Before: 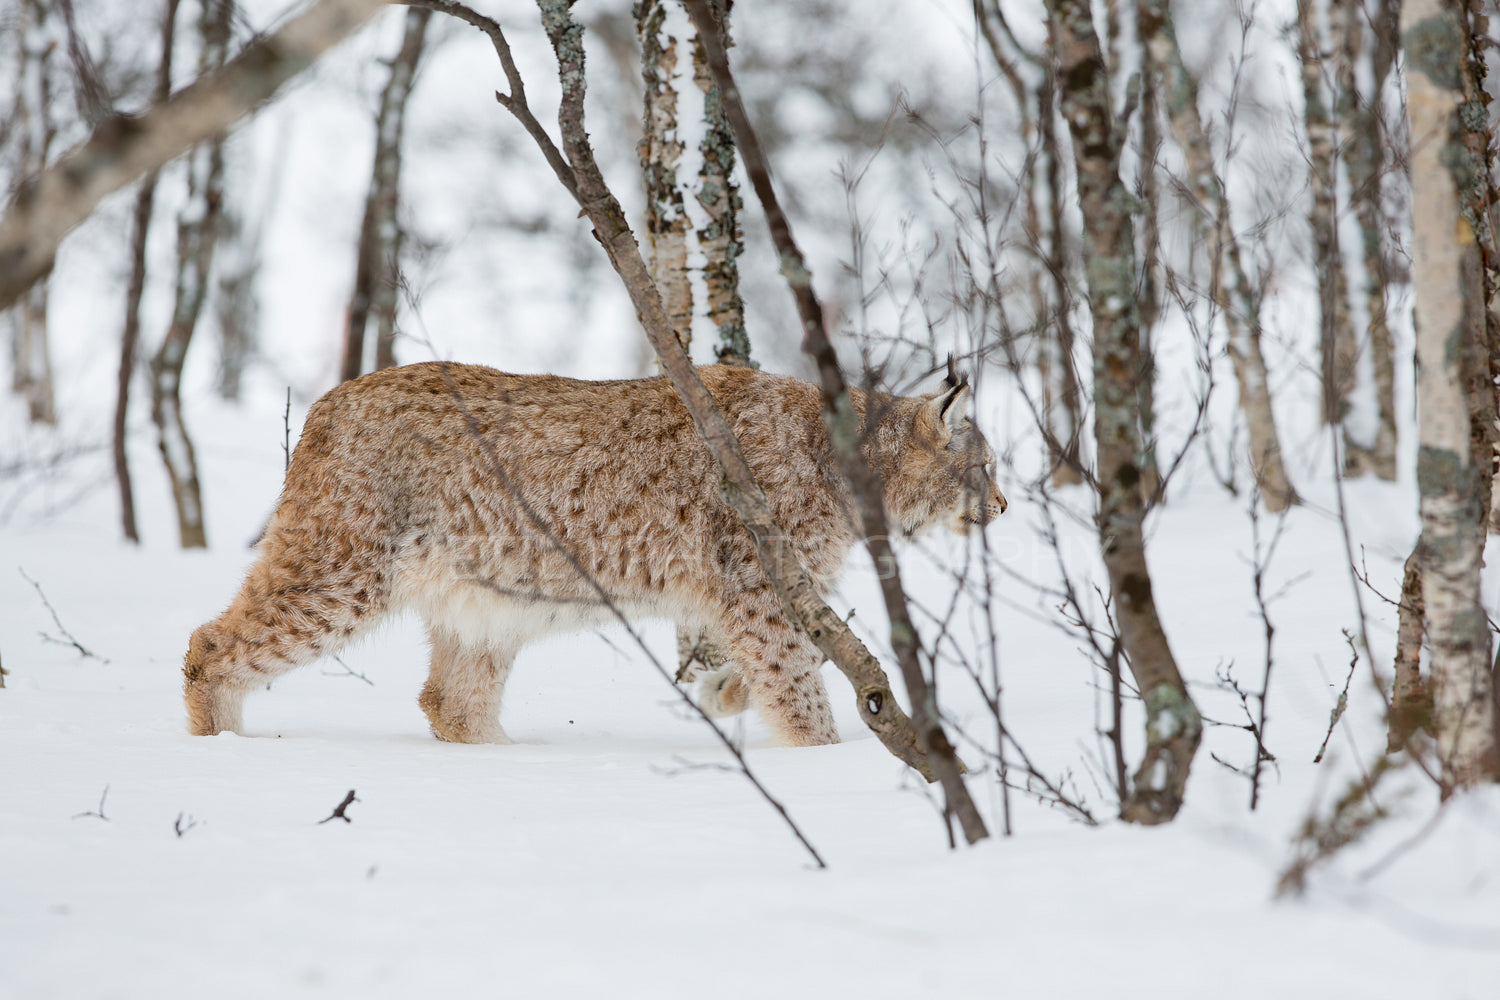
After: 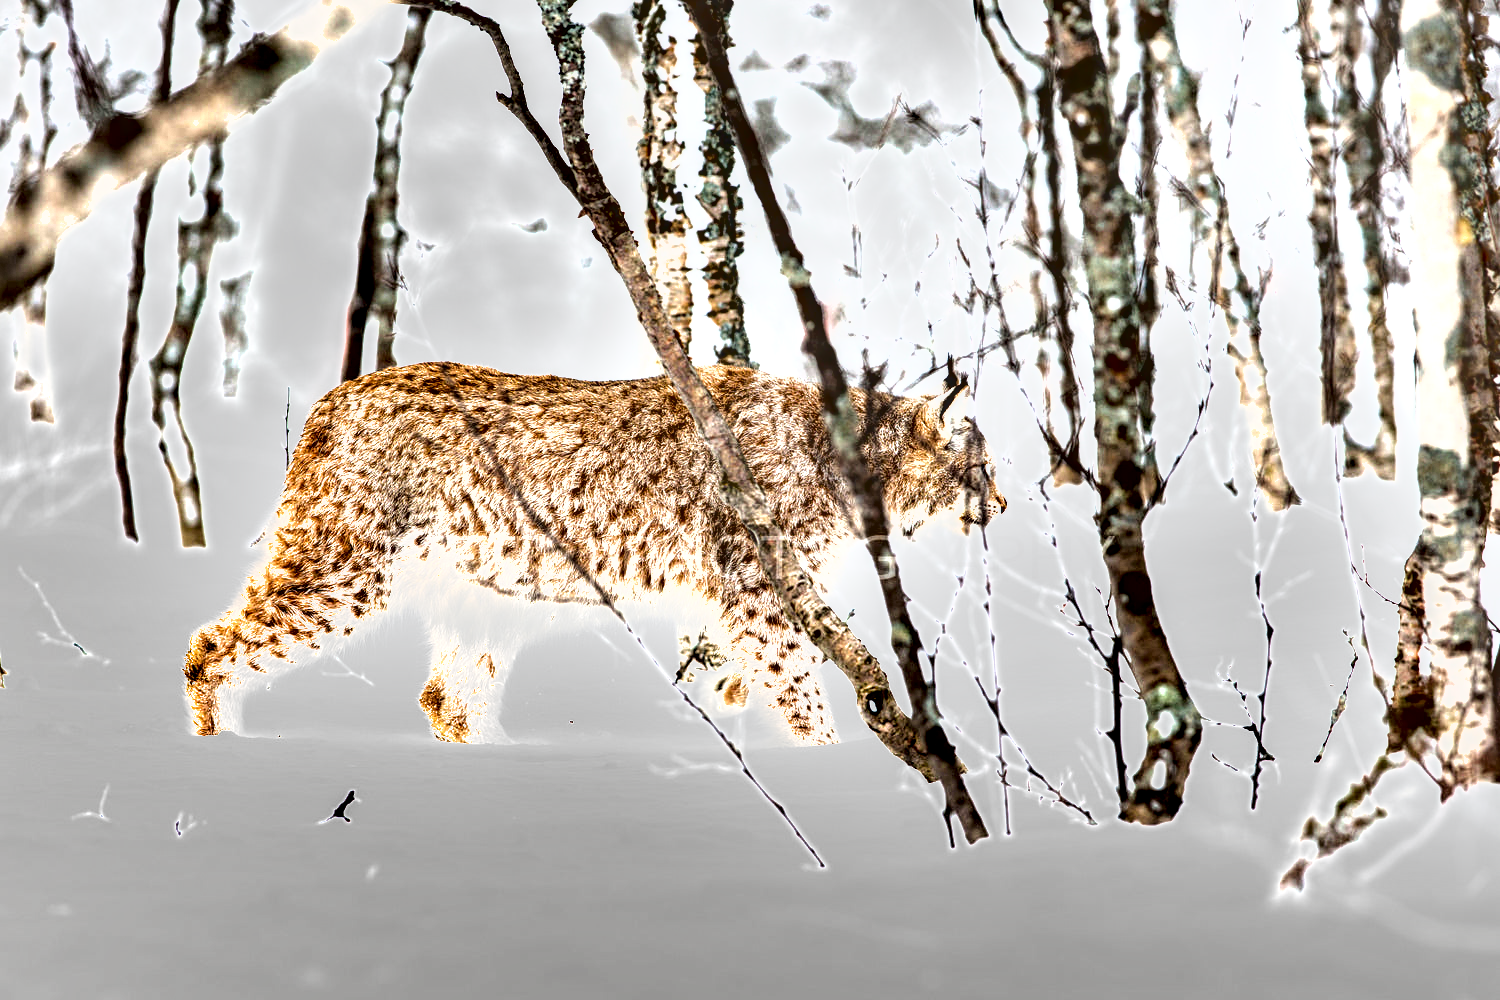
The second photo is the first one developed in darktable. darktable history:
local contrast: on, module defaults
shadows and highlights: shadows color adjustment 97.66%, soften with gaussian
exposure: black level correction 0, exposure 1.675 EV, compensate exposure bias true, compensate highlight preservation false
white balance: emerald 1
